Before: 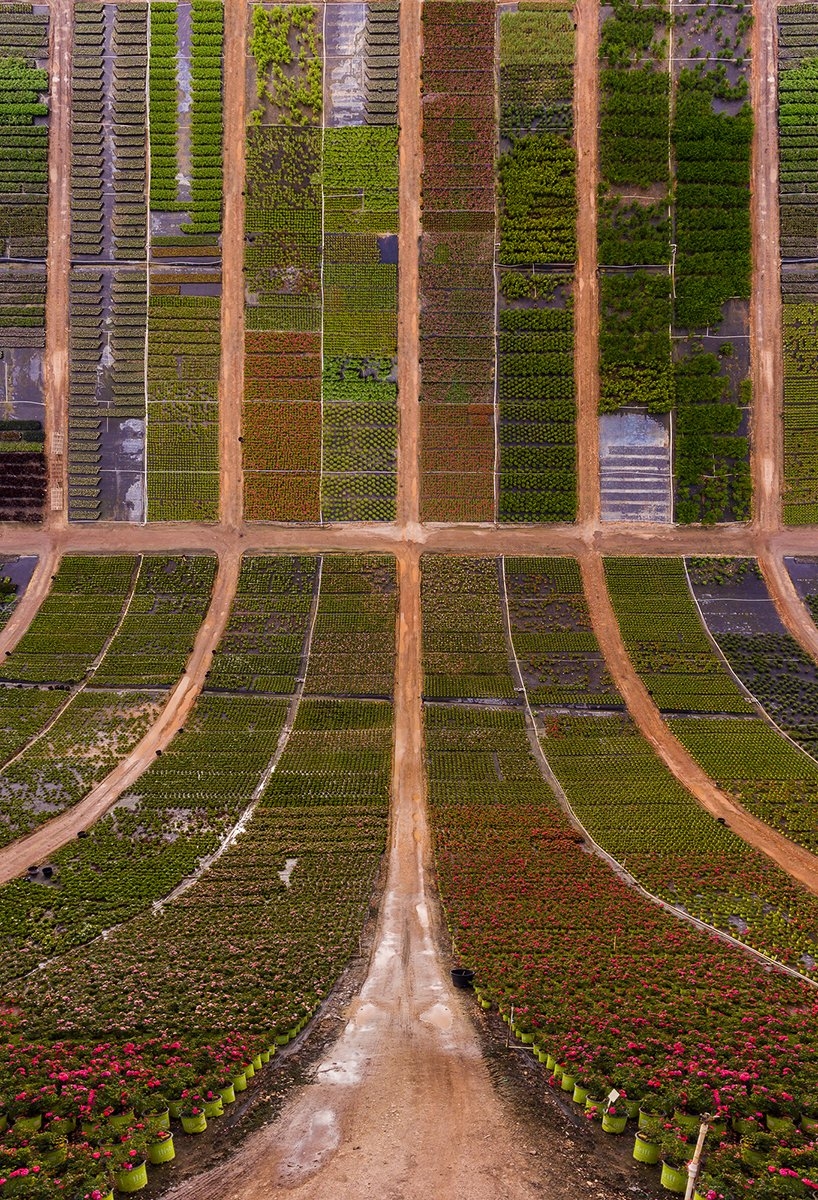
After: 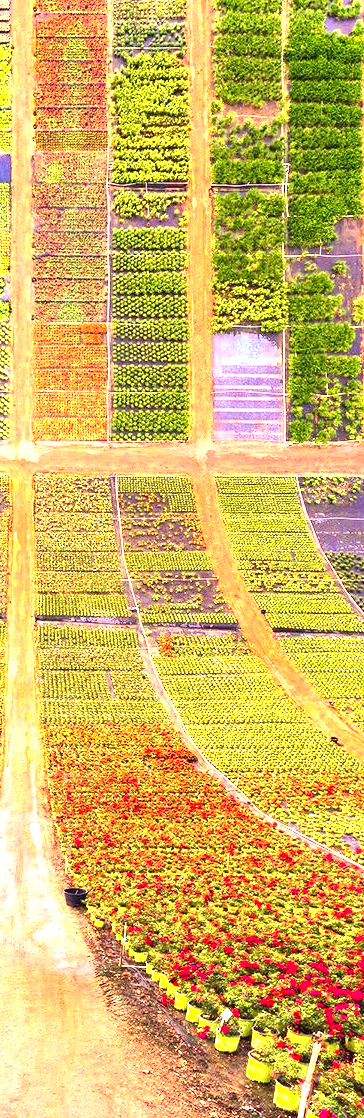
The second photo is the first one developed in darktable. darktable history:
color zones: curves: ch0 [(0.004, 0.305) (0.261, 0.623) (0.389, 0.399) (0.708, 0.571) (0.947, 0.34)]; ch1 [(0.025, 0.645) (0.229, 0.584) (0.326, 0.551) (0.484, 0.262) (0.757, 0.643)]
exposure: black level correction 0, exposure 2.106 EV, compensate highlight preservation false
crop: left 47.41%, top 6.768%, right 7.991%
contrast brightness saturation: contrast 0.199, brightness 0.16, saturation 0.221
